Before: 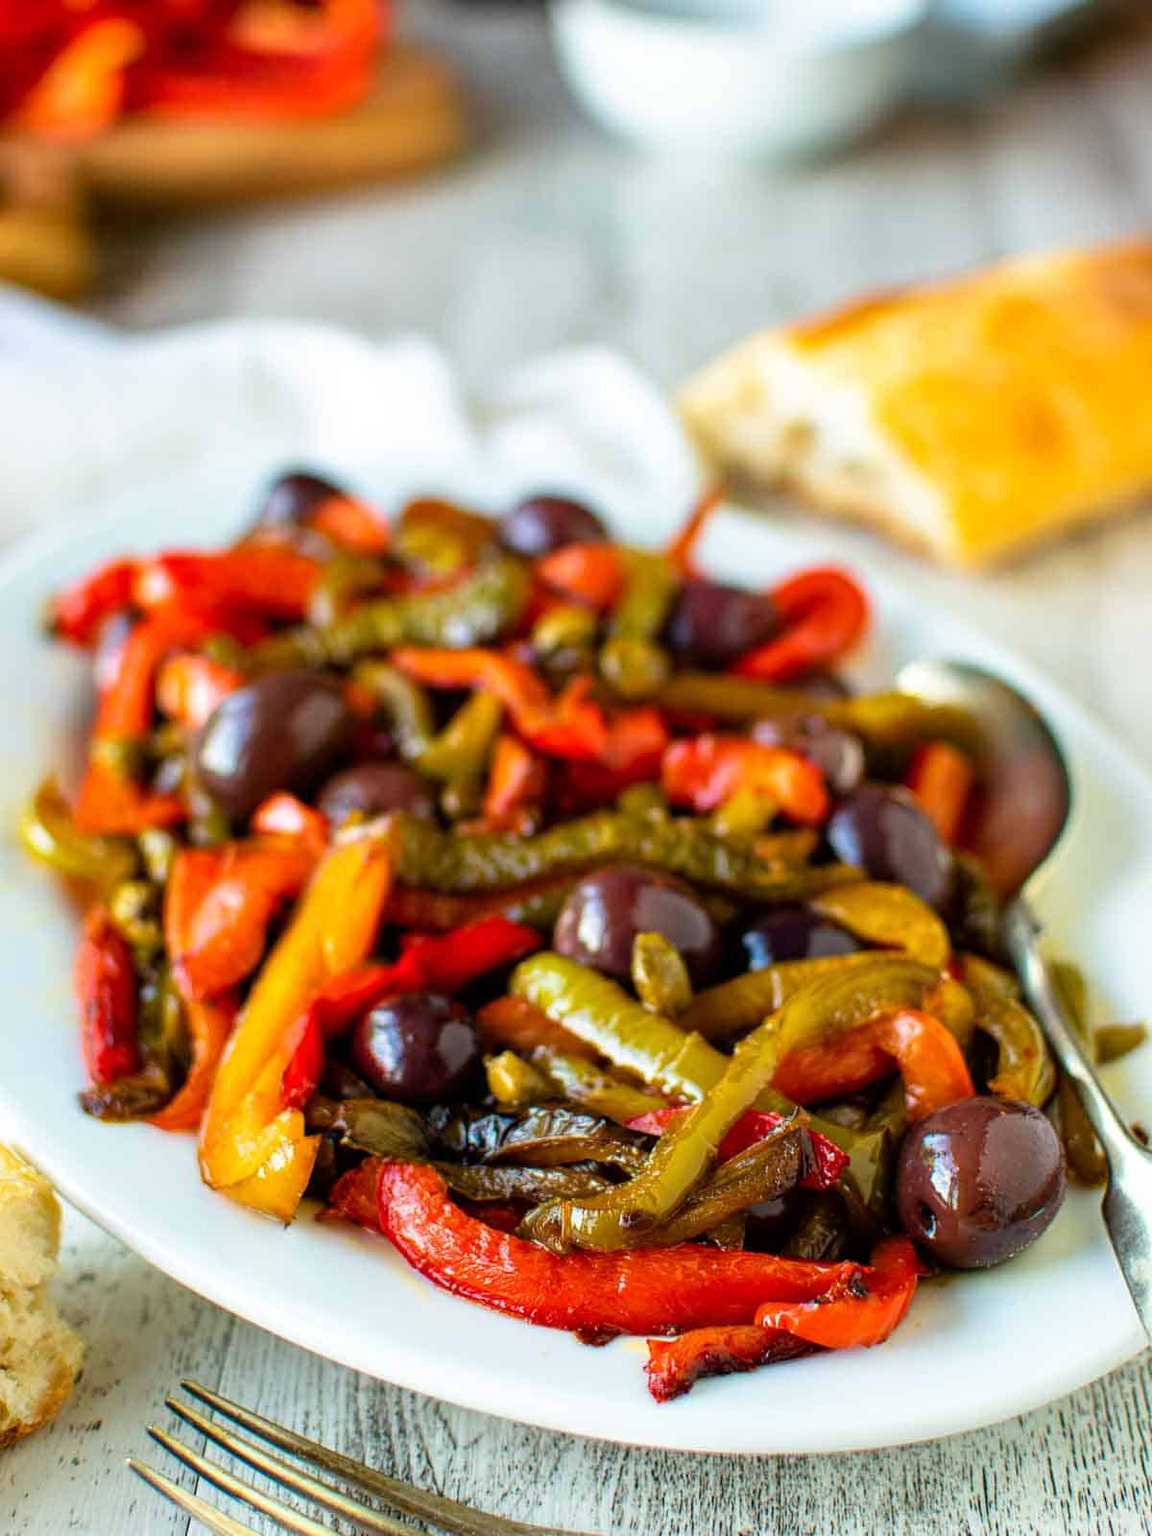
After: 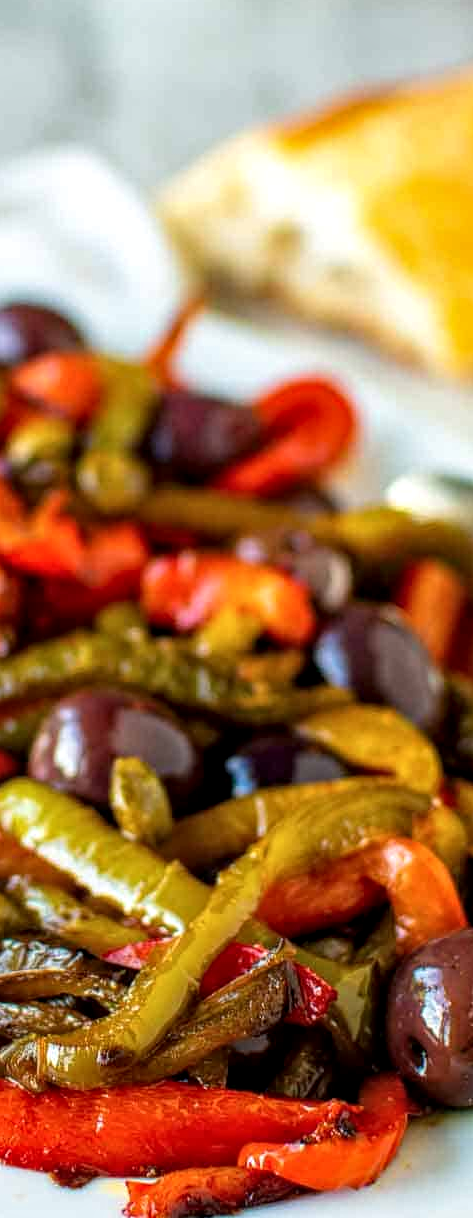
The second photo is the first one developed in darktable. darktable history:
crop: left 45.721%, top 13.393%, right 14.118%, bottom 10.01%
local contrast: detail 130%
